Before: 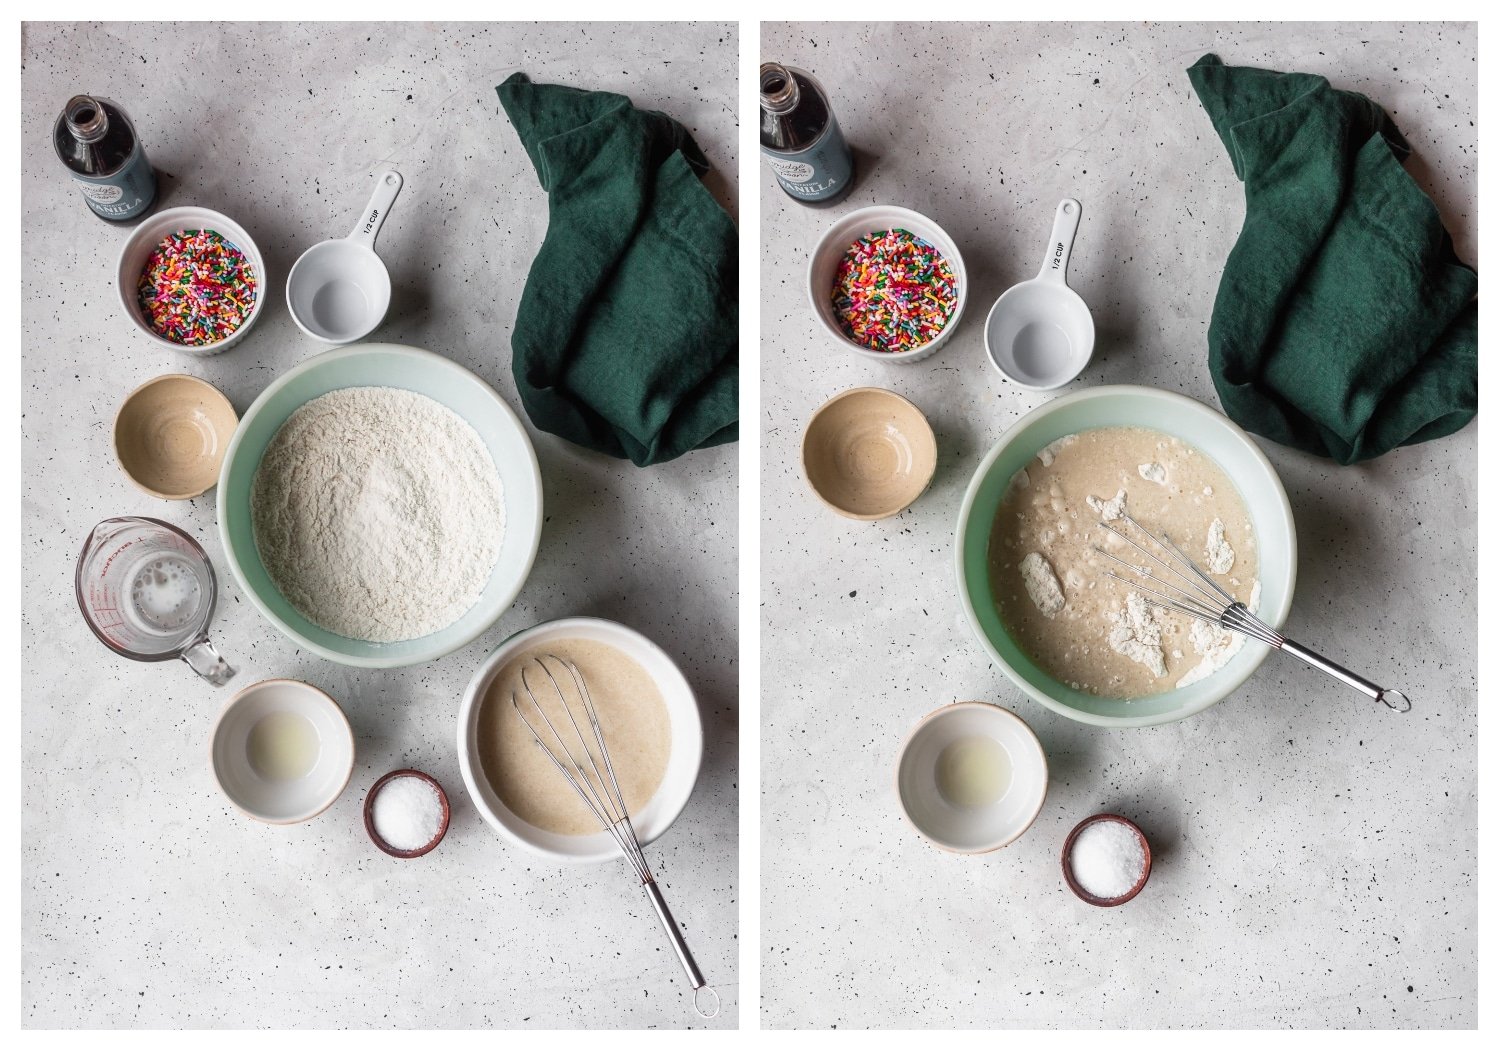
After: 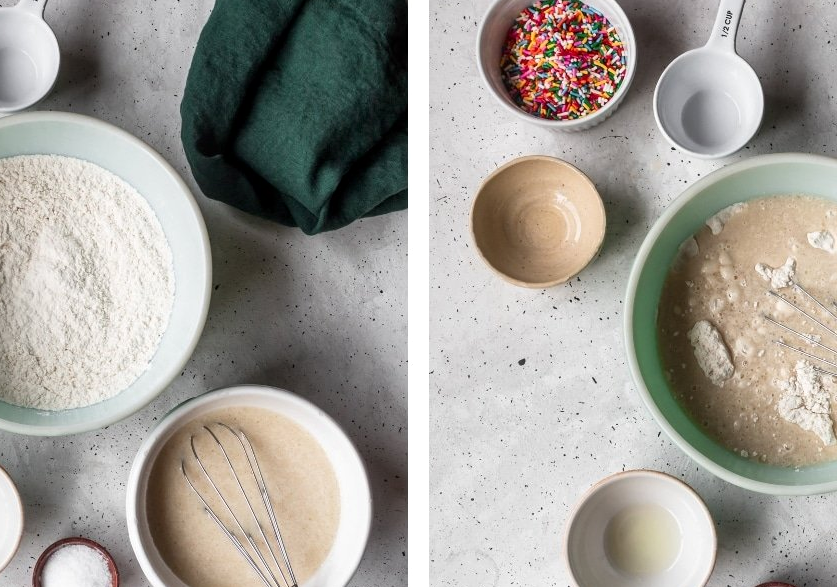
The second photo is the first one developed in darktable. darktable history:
local contrast: mode bilateral grid, contrast 20, coarseness 50, detail 120%, midtone range 0.2
crop and rotate: left 22.13%, top 22.054%, right 22.026%, bottom 22.102%
